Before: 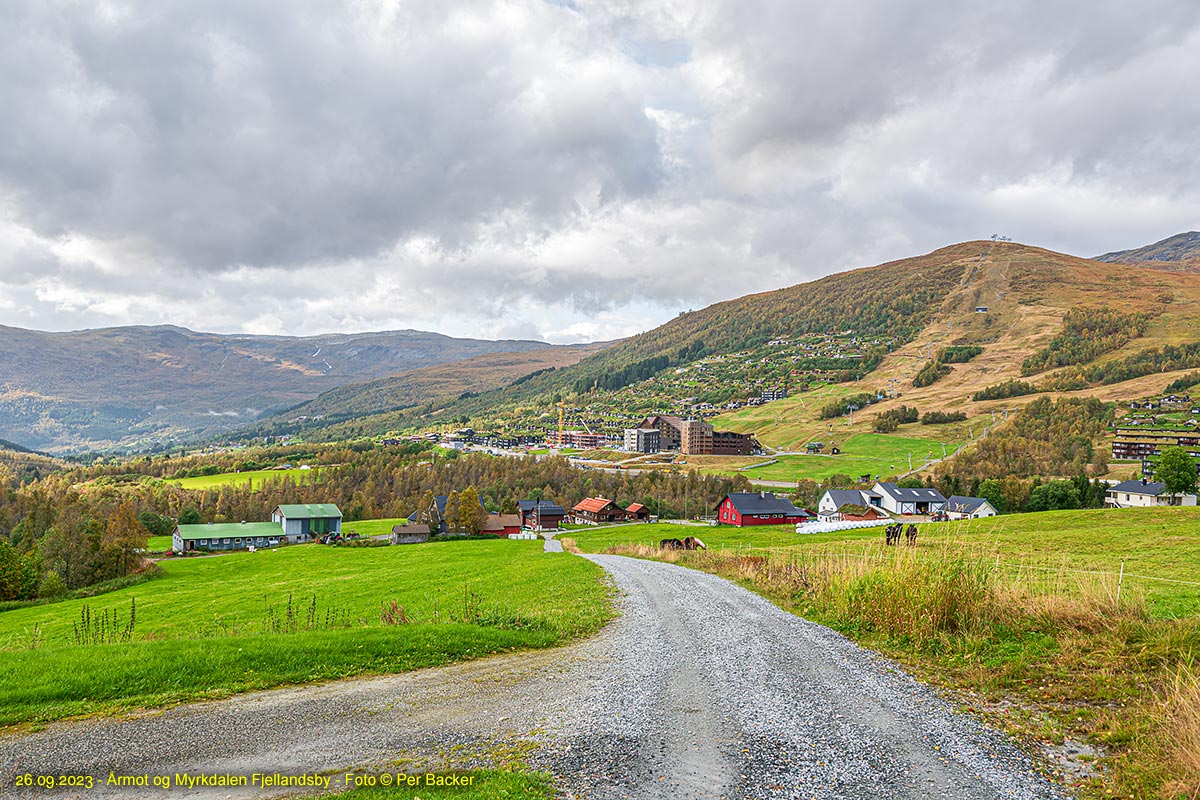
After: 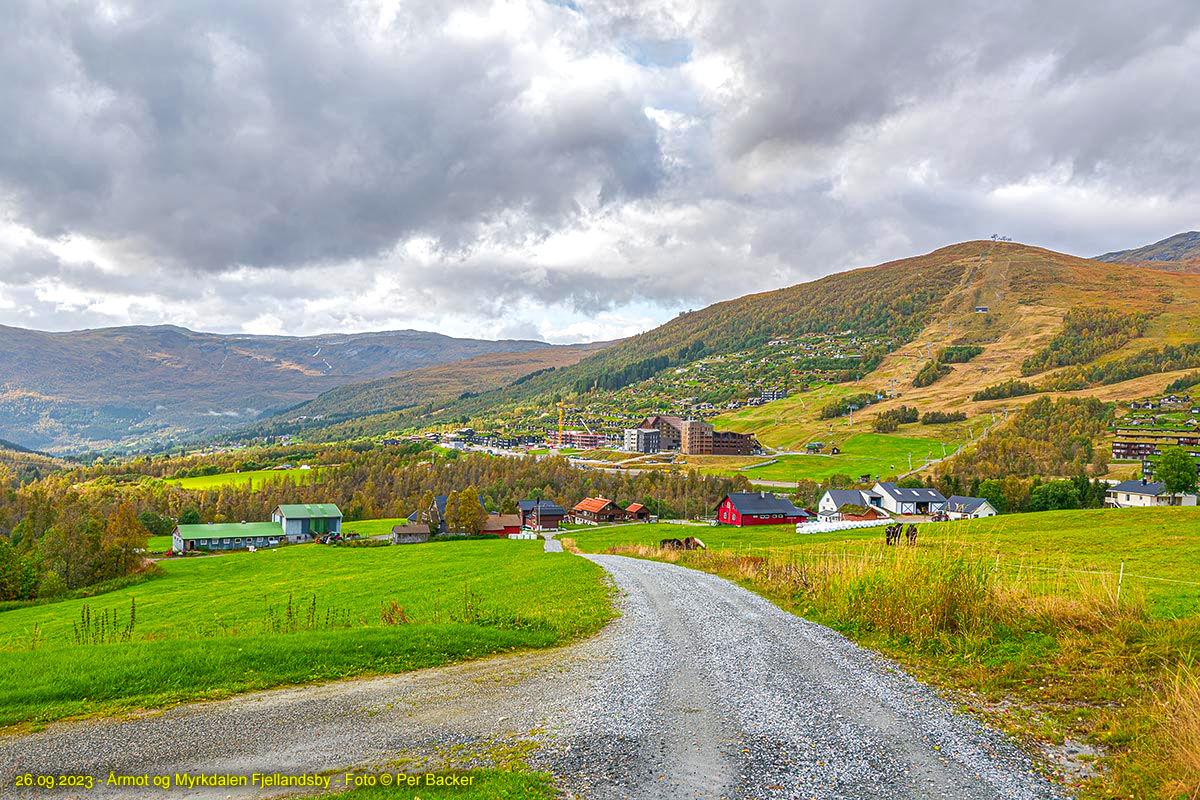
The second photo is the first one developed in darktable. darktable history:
color balance rgb: perceptual saturation grading › global saturation 25.447%, perceptual brilliance grading › global brilliance 3.982%
shadows and highlights: on, module defaults
